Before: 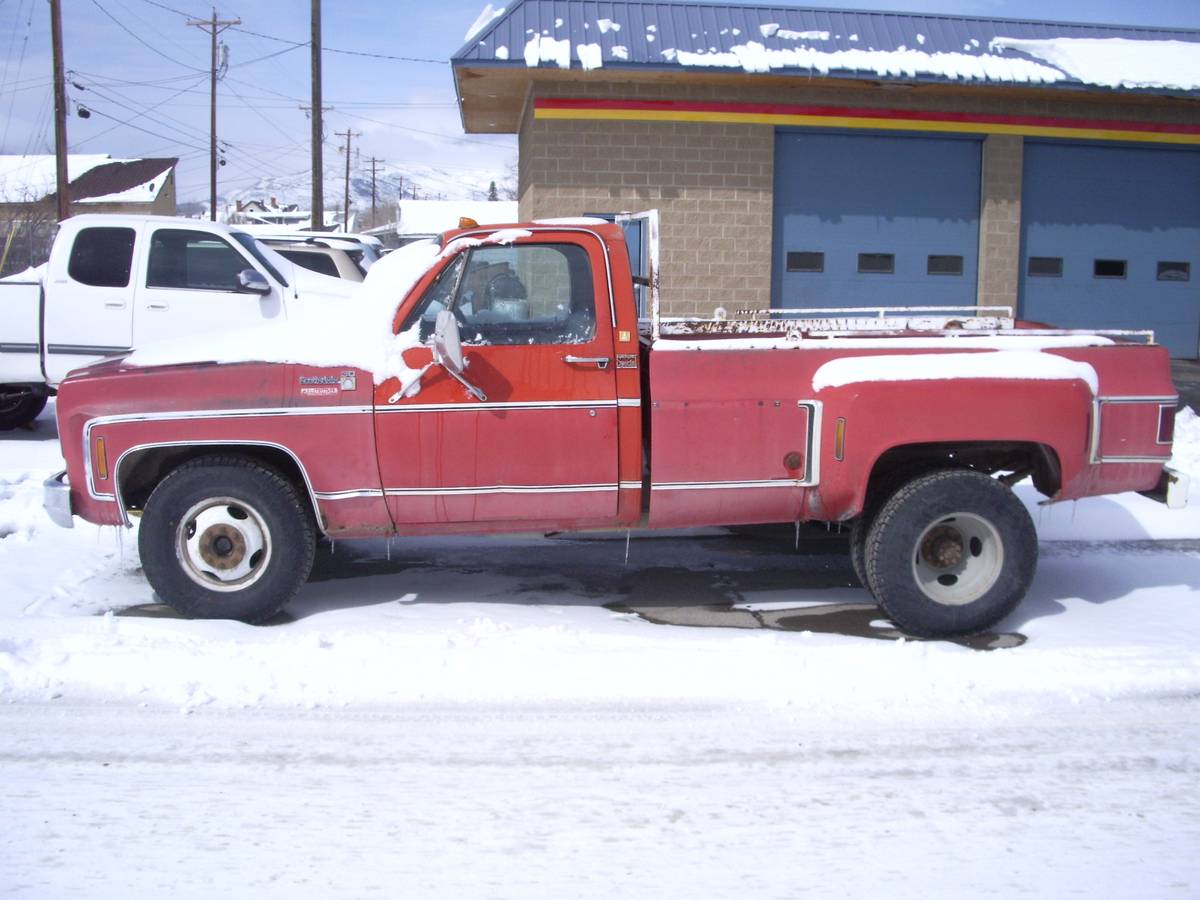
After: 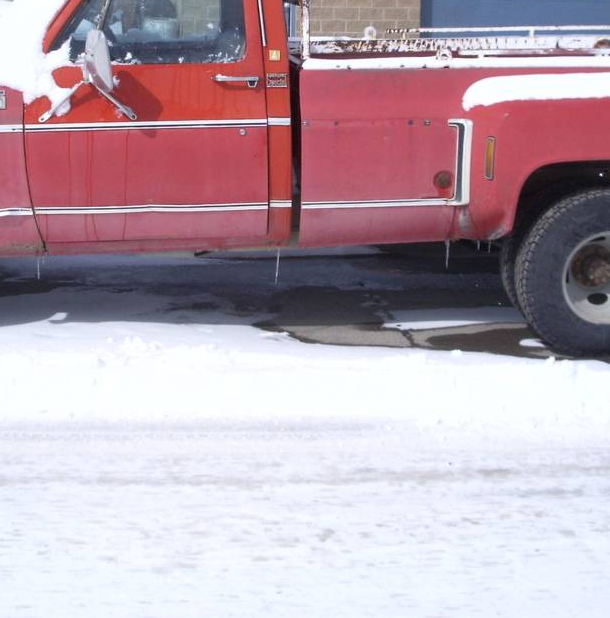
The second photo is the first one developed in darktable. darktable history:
crop and rotate: left 29.231%, top 31.272%, right 19.863%
